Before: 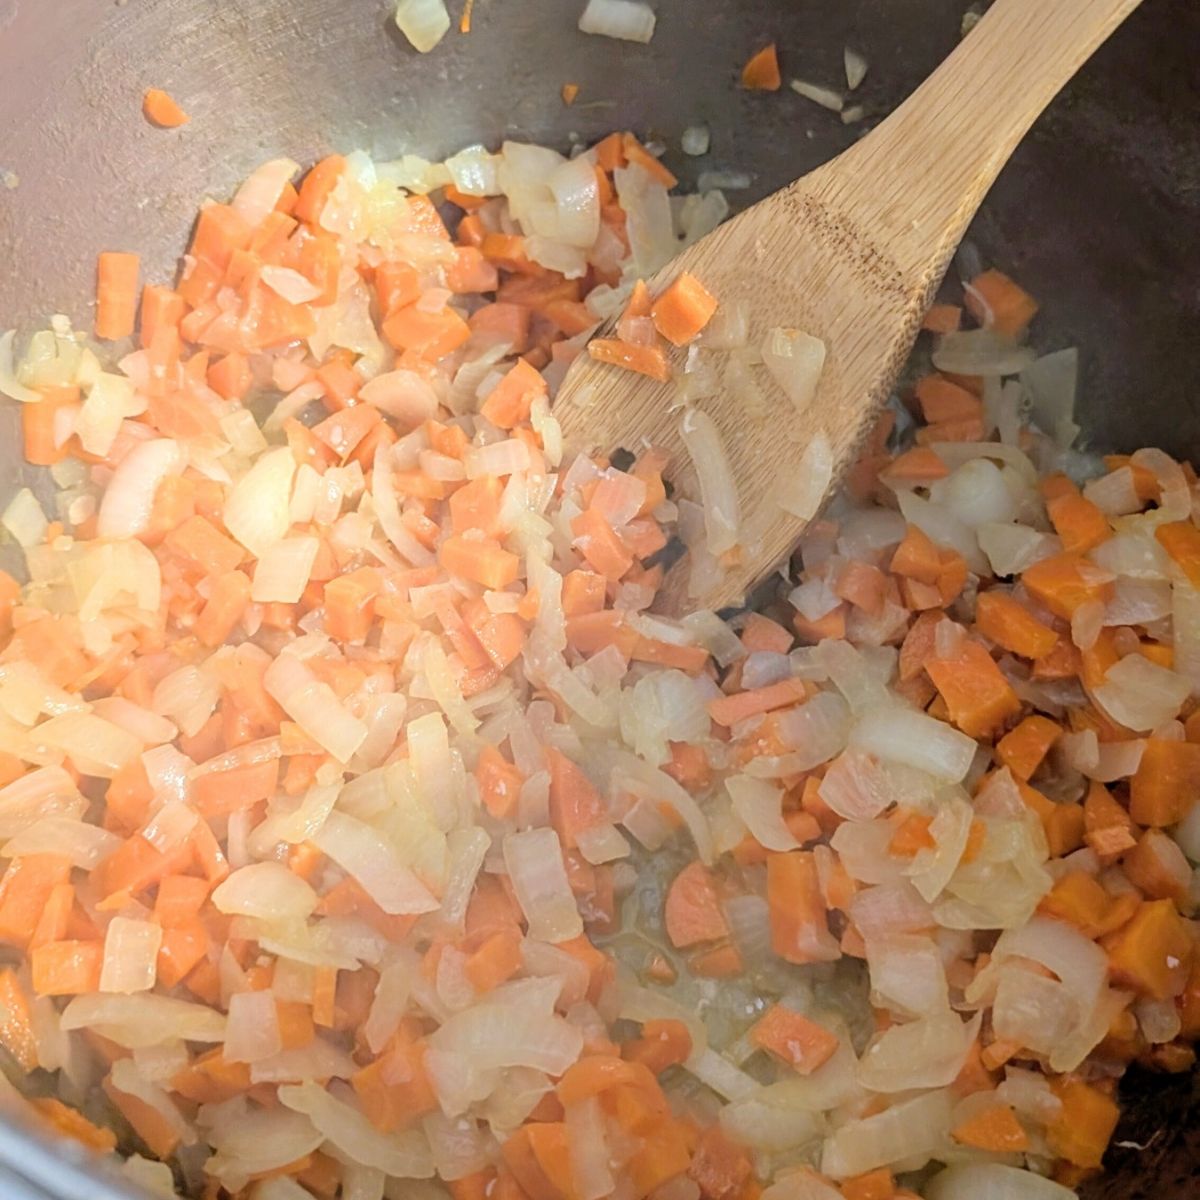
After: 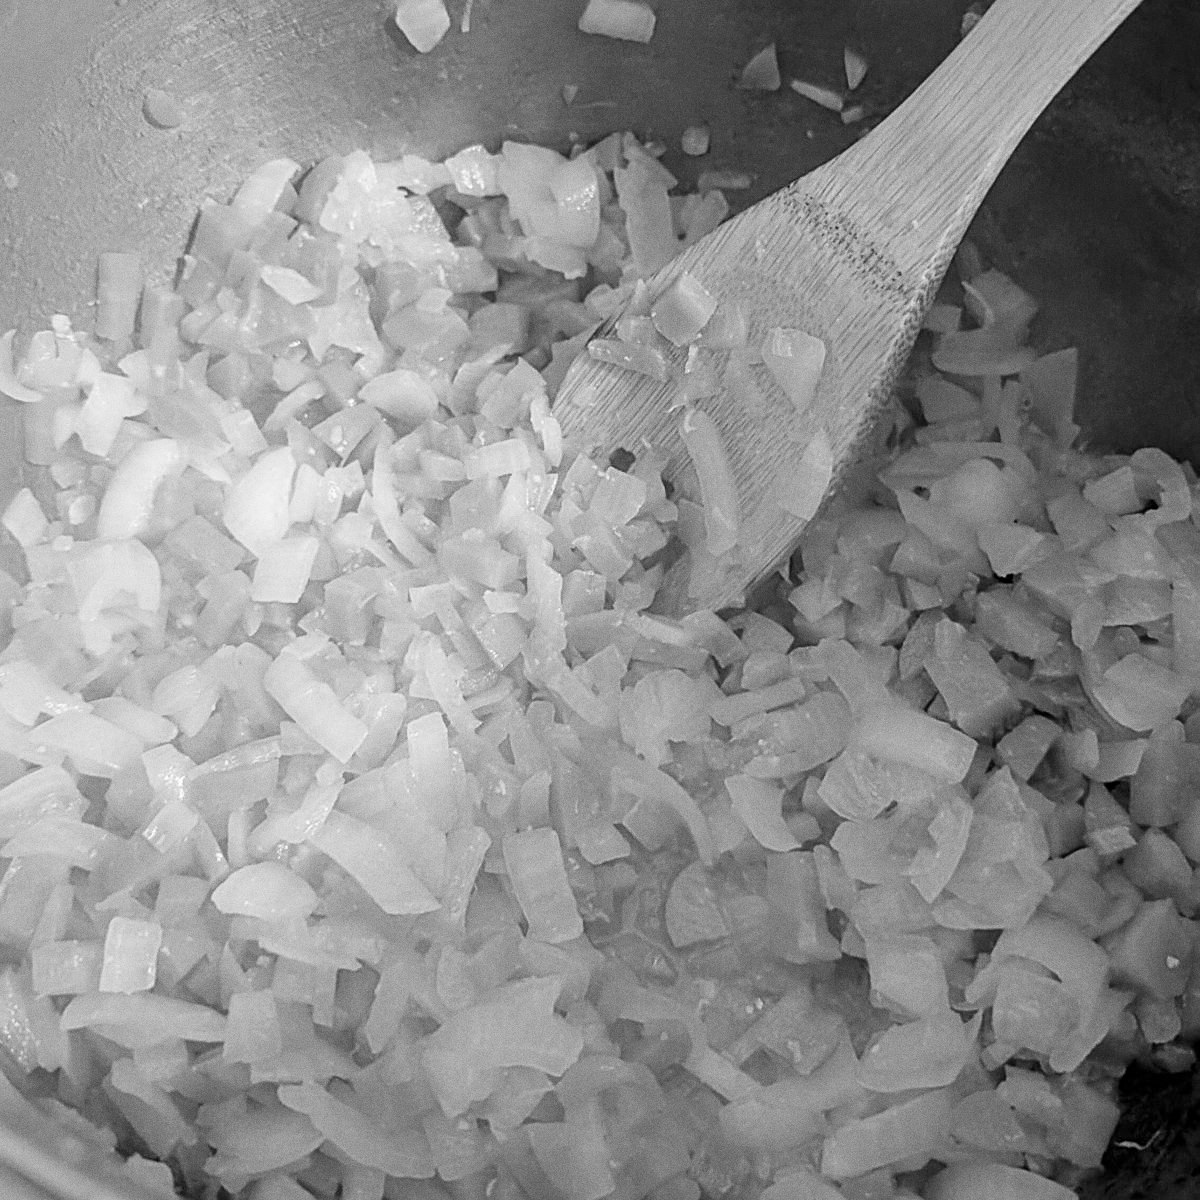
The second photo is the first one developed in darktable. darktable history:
white balance: red 0.986, blue 1.01
sharpen: radius 1.967
monochrome: a 26.22, b 42.67, size 0.8
grain: coarseness 0.09 ISO
color balance rgb: perceptual saturation grading › global saturation 25%, global vibrance 20%
